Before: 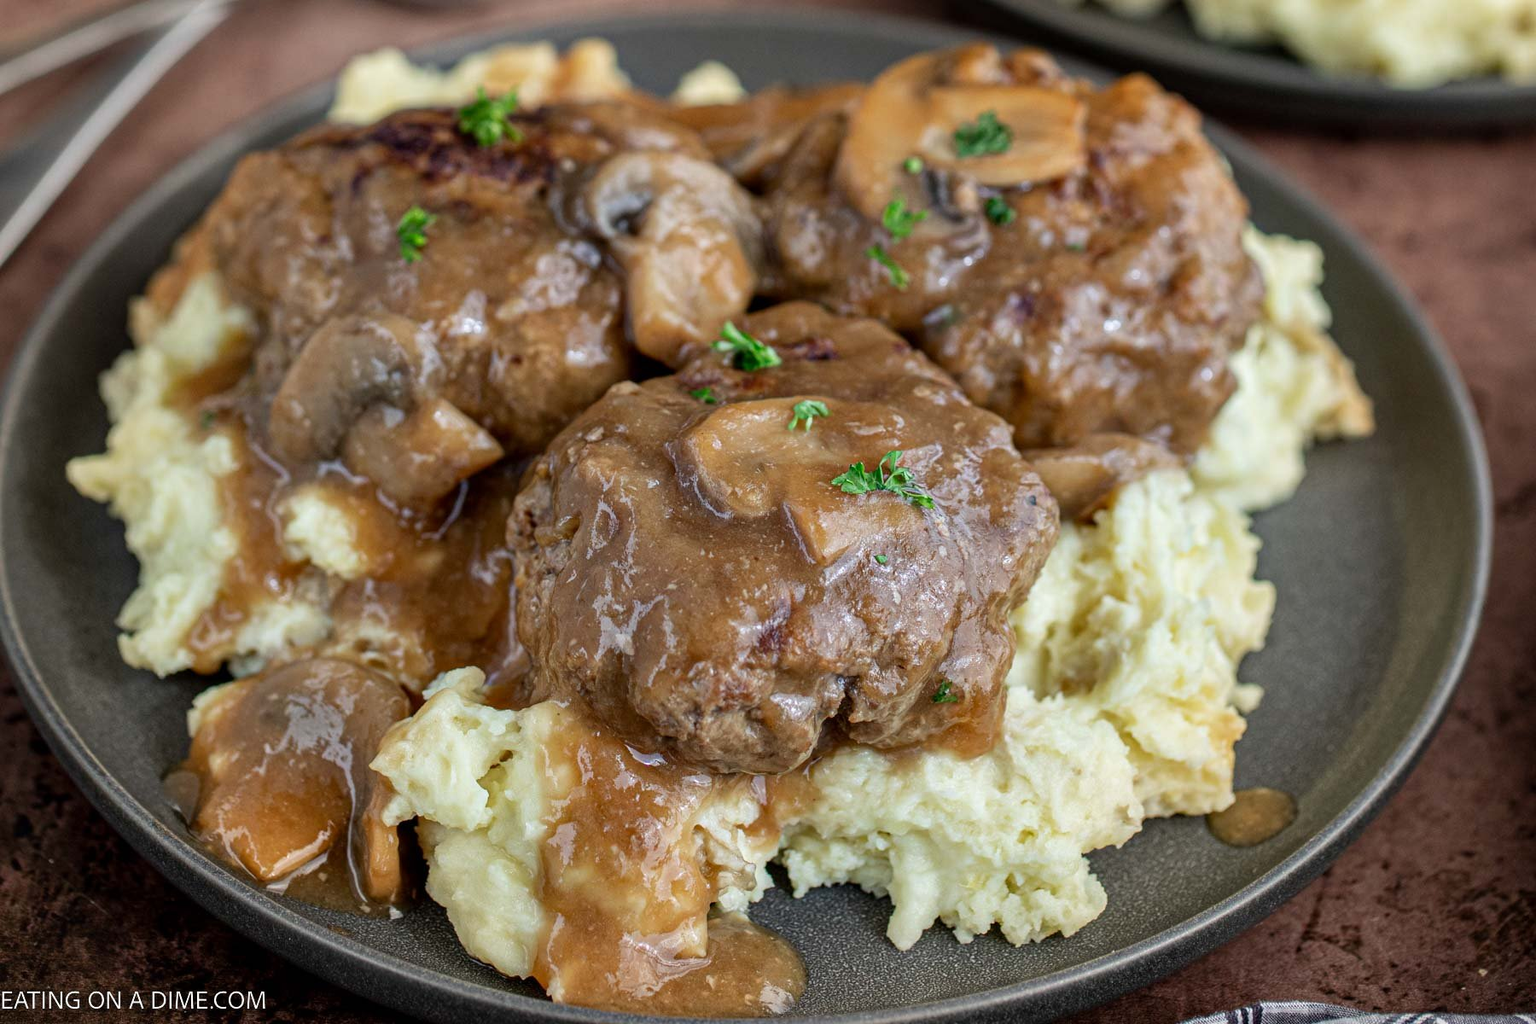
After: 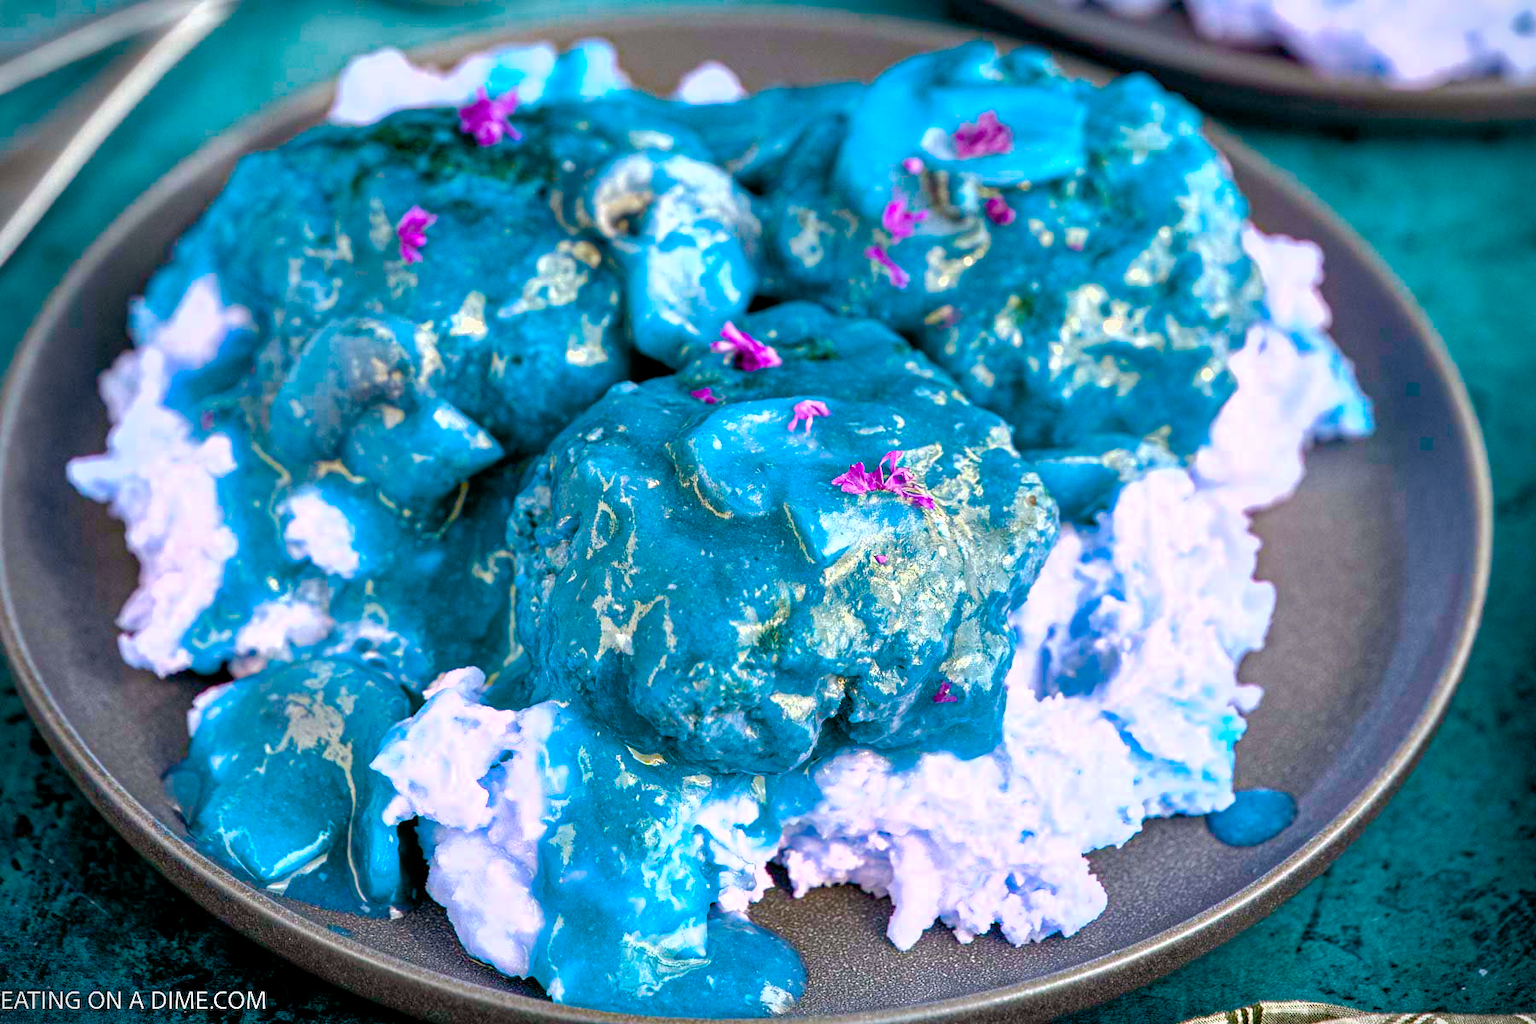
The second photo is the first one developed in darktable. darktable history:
color correction: highlights b* -0.032, saturation 0.825
exposure: black level correction 0.001, exposure 1.044 EV, compensate highlight preservation false
vignetting: fall-off start 91.33%, brightness -0.471, unbound false
color balance rgb: power › luminance -3.865%, power › chroma 0.542%, power › hue 39.62°, perceptual saturation grading › global saturation 9.404%, perceptual saturation grading › highlights -13.51%, perceptual saturation grading › mid-tones 14.892%, perceptual saturation grading › shadows 22.061%, hue shift 179.7°, global vibrance 49.797%, contrast 0.71%
shadows and highlights: shadows color adjustment 99.14%, highlights color adjustment 0.774%
color zones: curves: ch0 [(0, 0.425) (0.143, 0.422) (0.286, 0.42) (0.429, 0.419) (0.571, 0.419) (0.714, 0.42) (0.857, 0.422) (1, 0.425)]; ch1 [(0, 0.666) (0.143, 0.669) (0.286, 0.671) (0.429, 0.67) (0.571, 0.67) (0.714, 0.67) (0.857, 0.67) (1, 0.666)]
